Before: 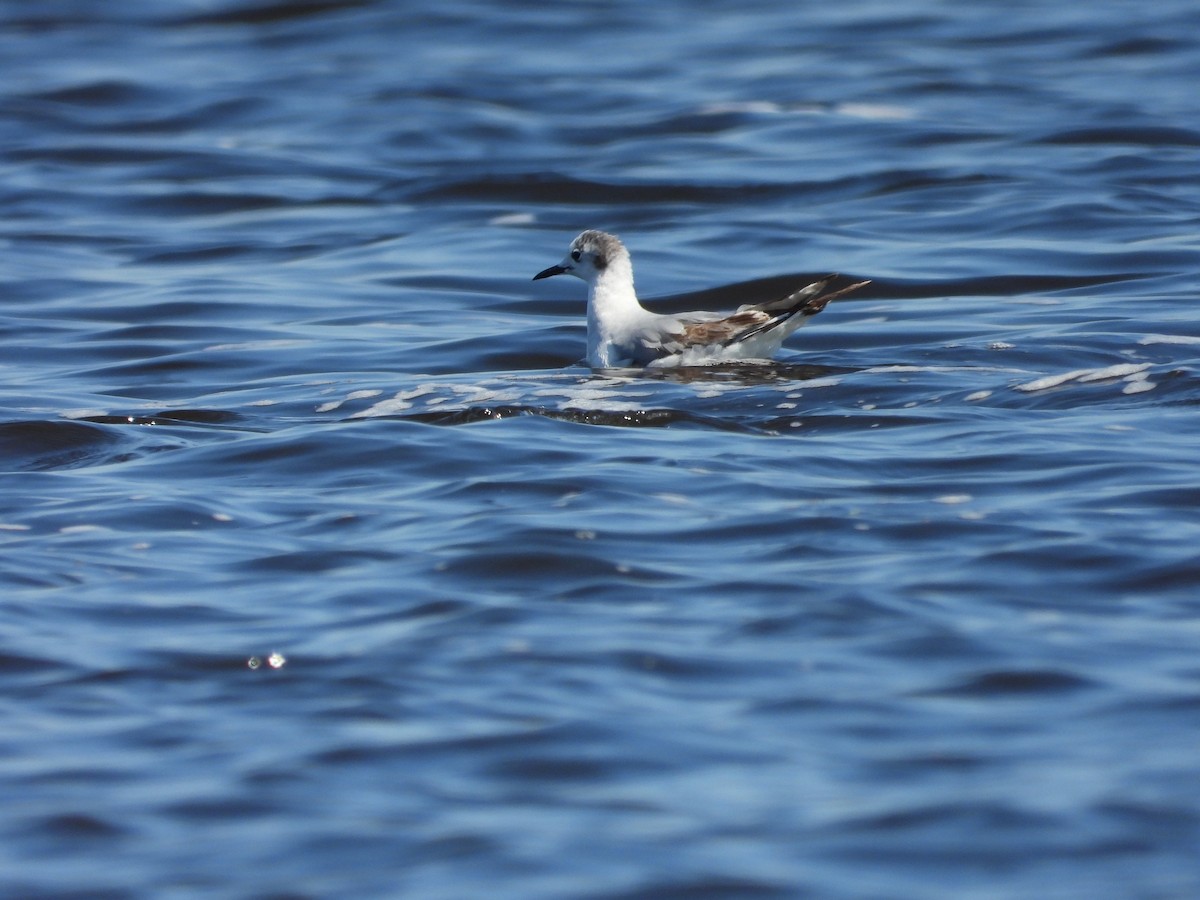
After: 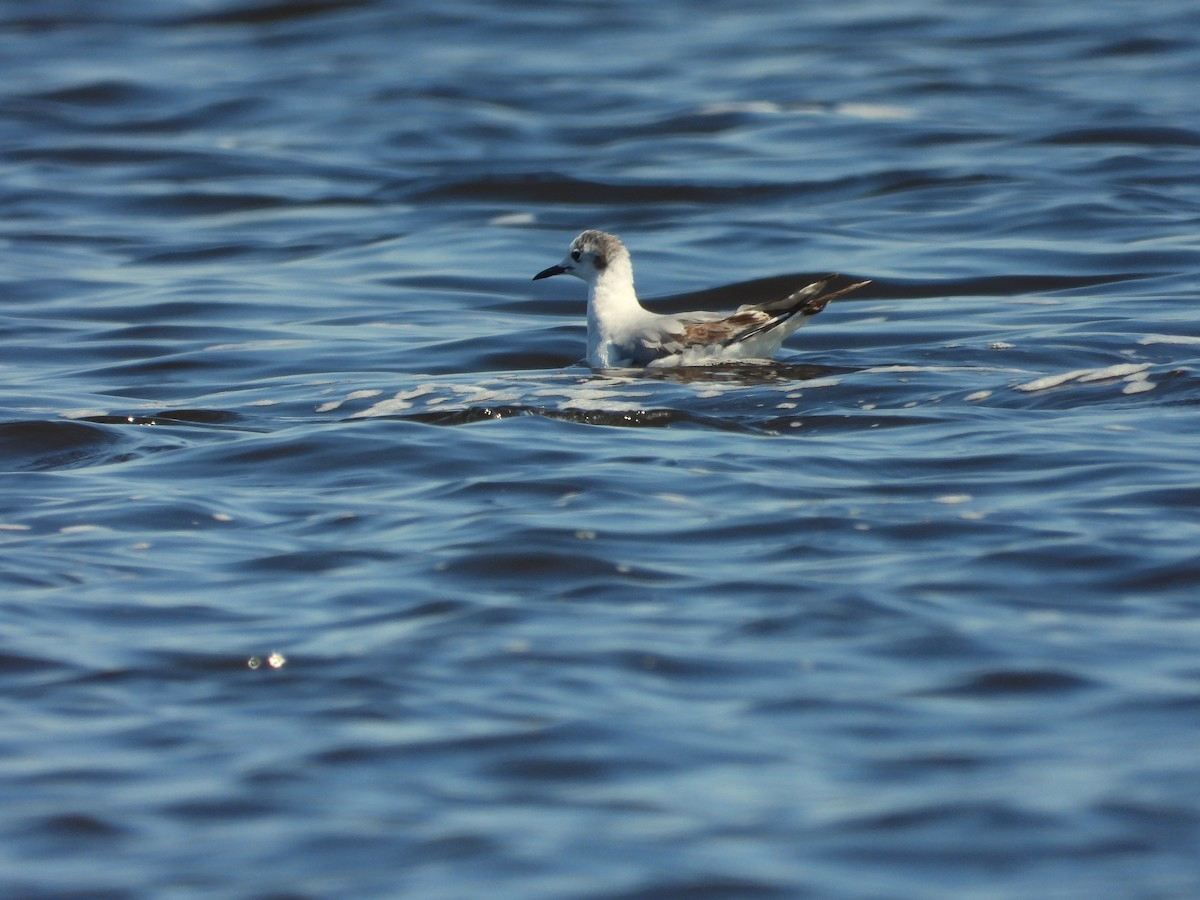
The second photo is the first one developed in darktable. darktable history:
fill light: on, module defaults
white balance: red 1.029, blue 0.92
